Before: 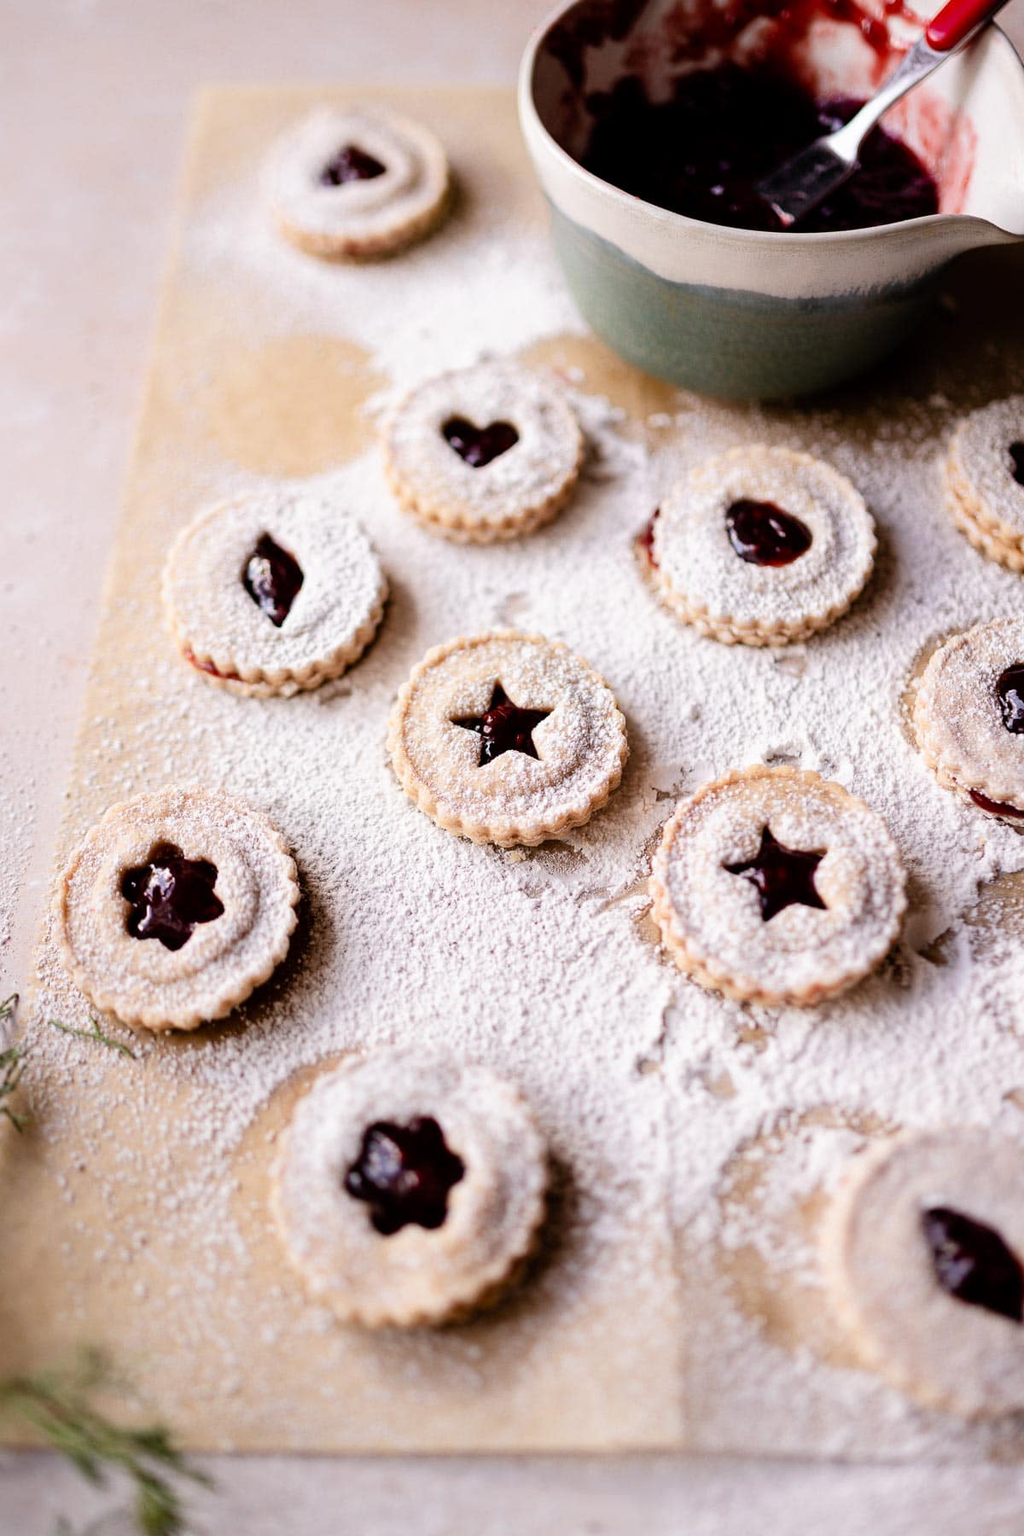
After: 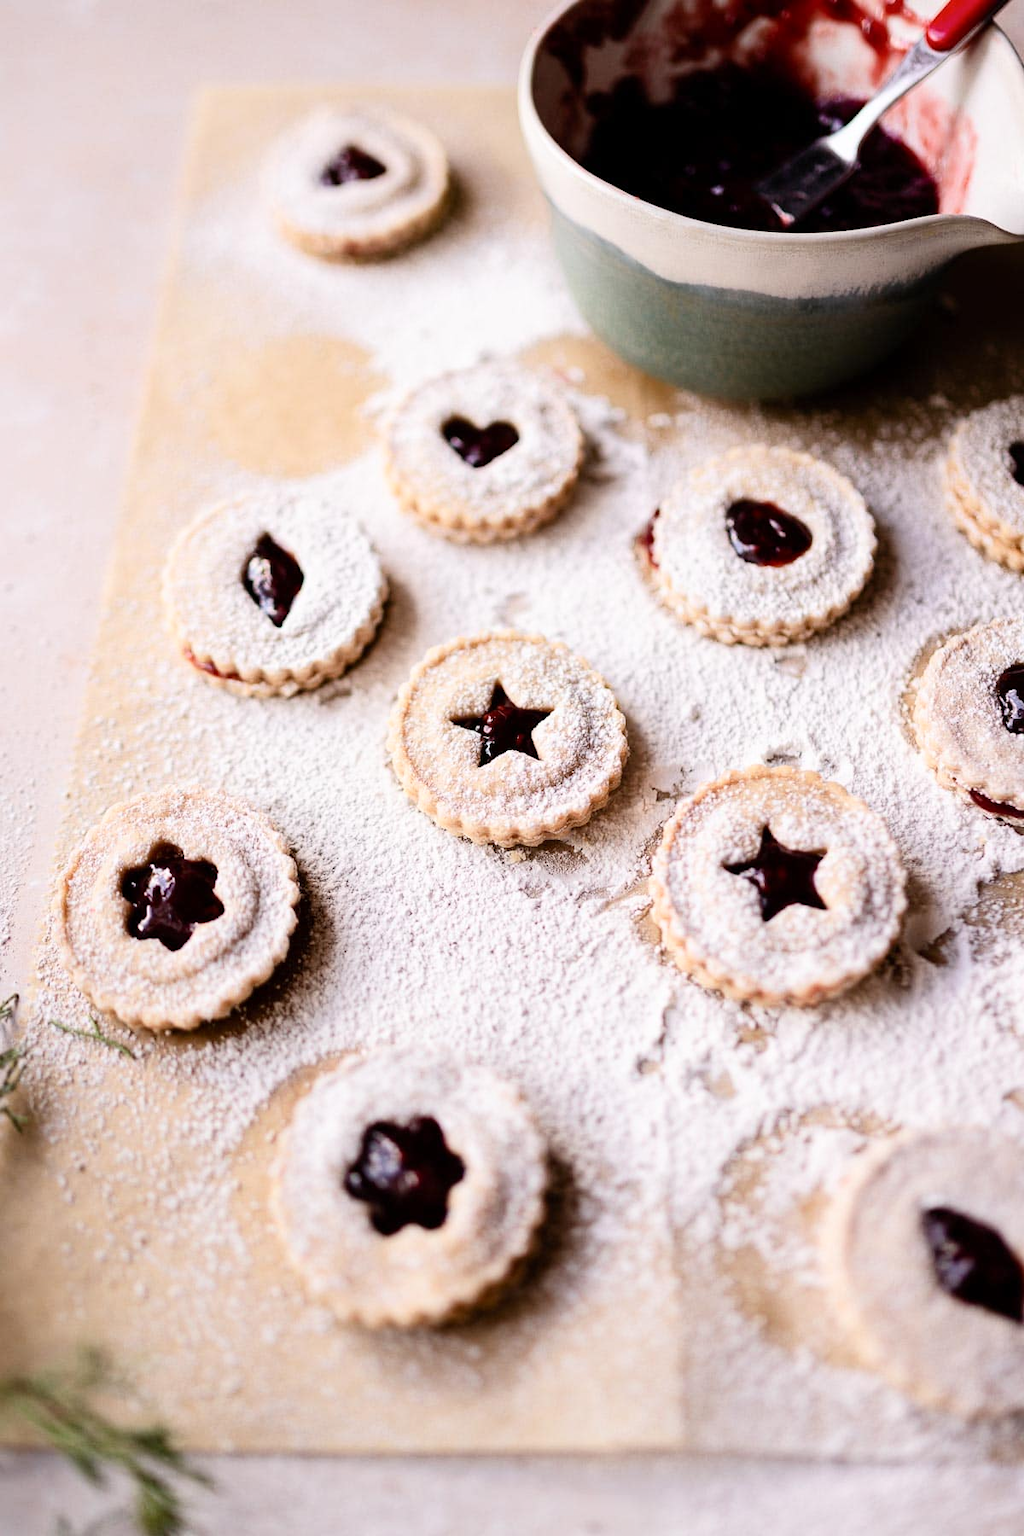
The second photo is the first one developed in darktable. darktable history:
contrast brightness saturation: contrast 0.148, brightness 0.051
